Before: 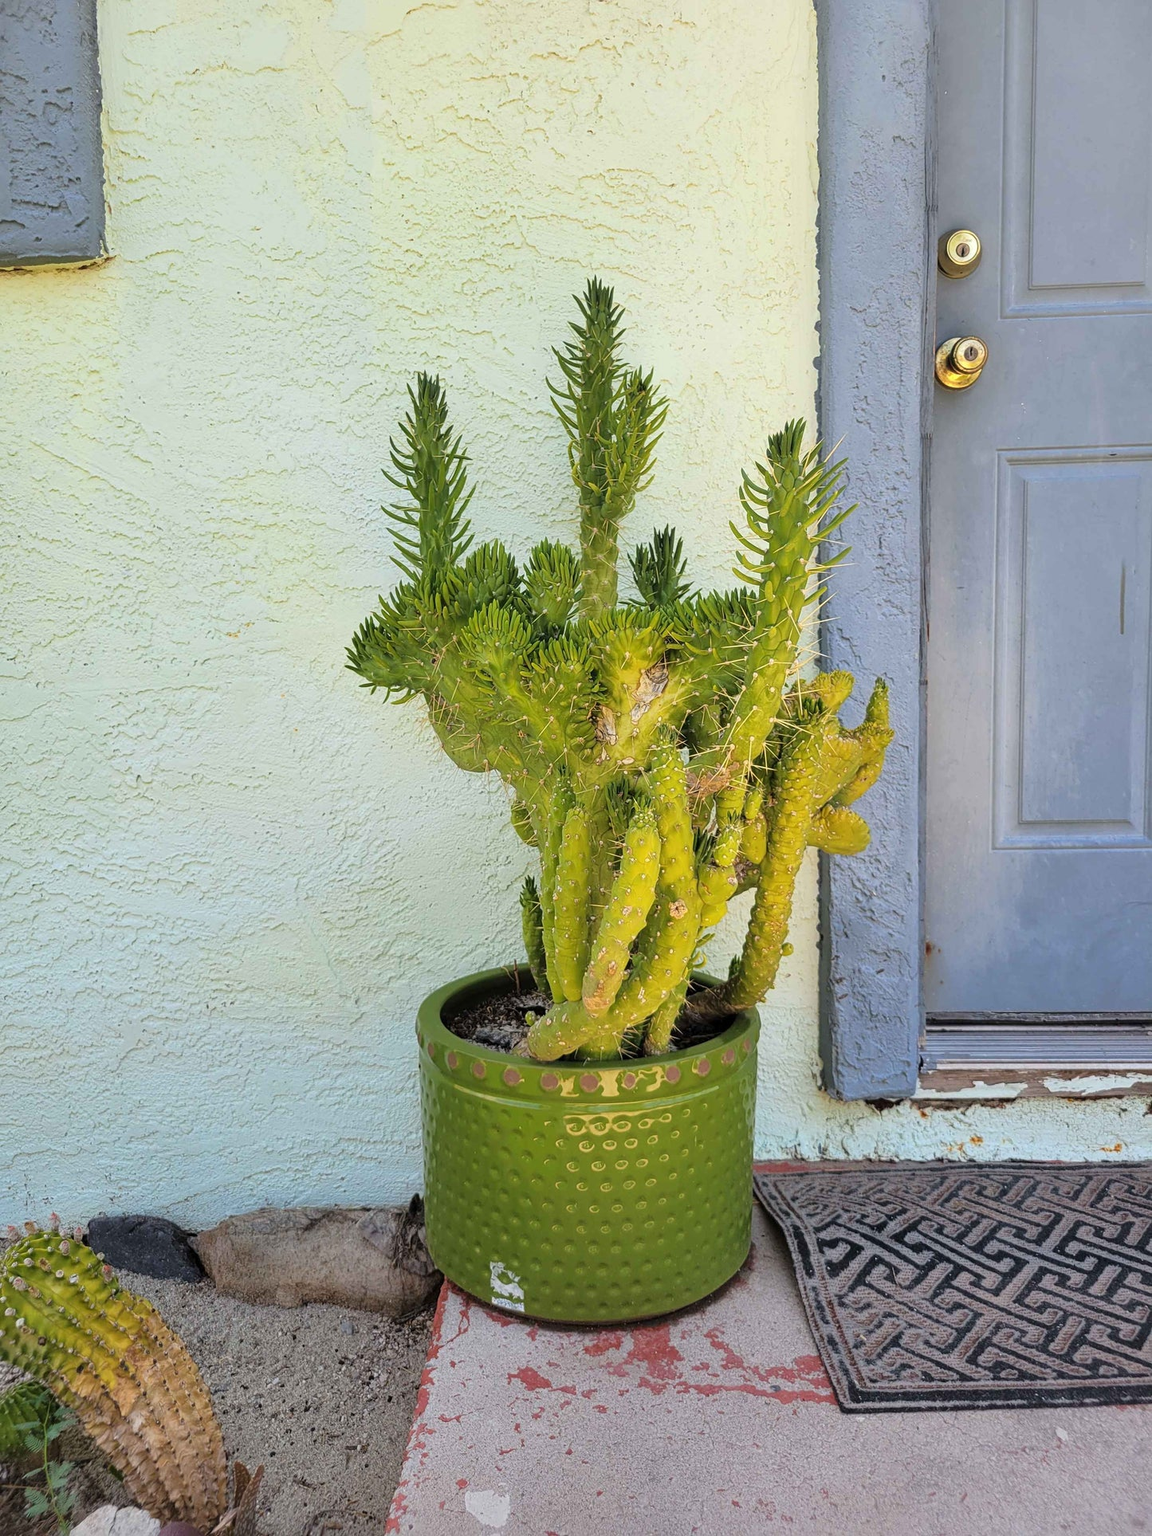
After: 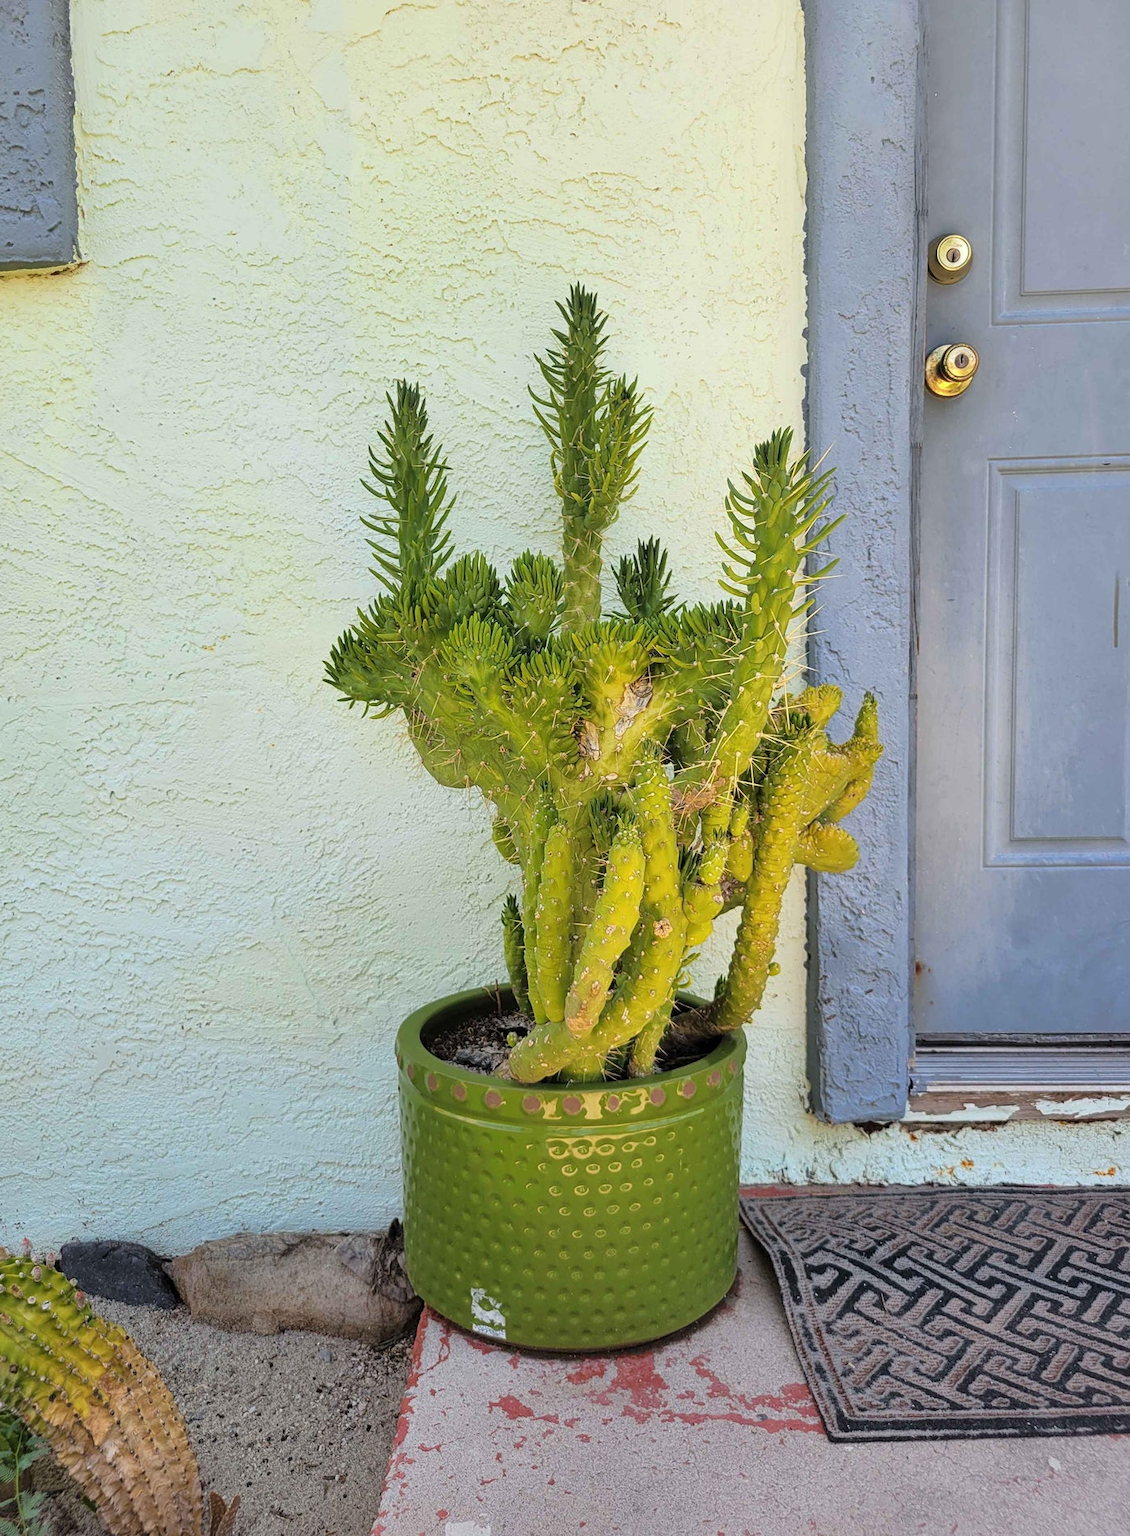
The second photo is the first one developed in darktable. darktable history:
crop and rotate: left 2.522%, right 1.307%, bottom 1.994%
